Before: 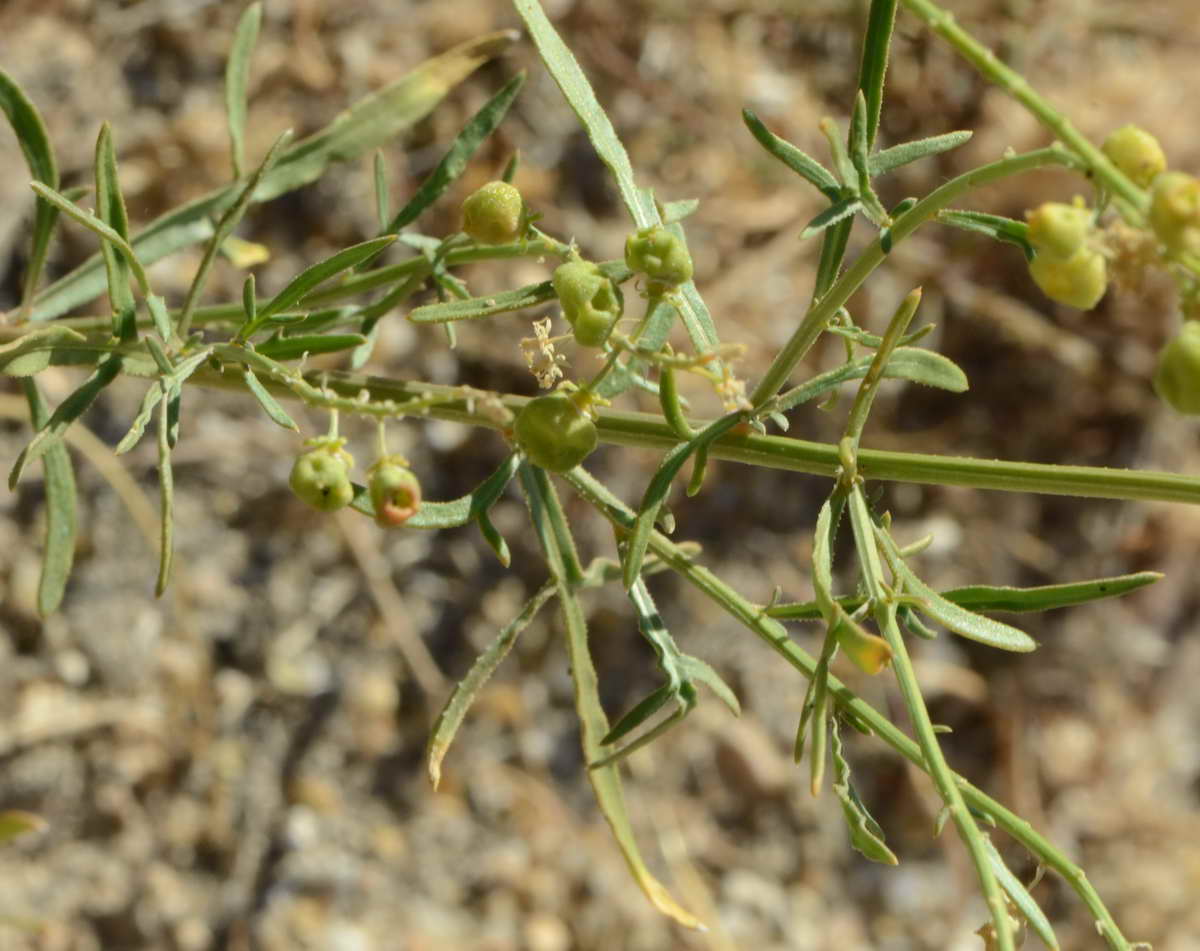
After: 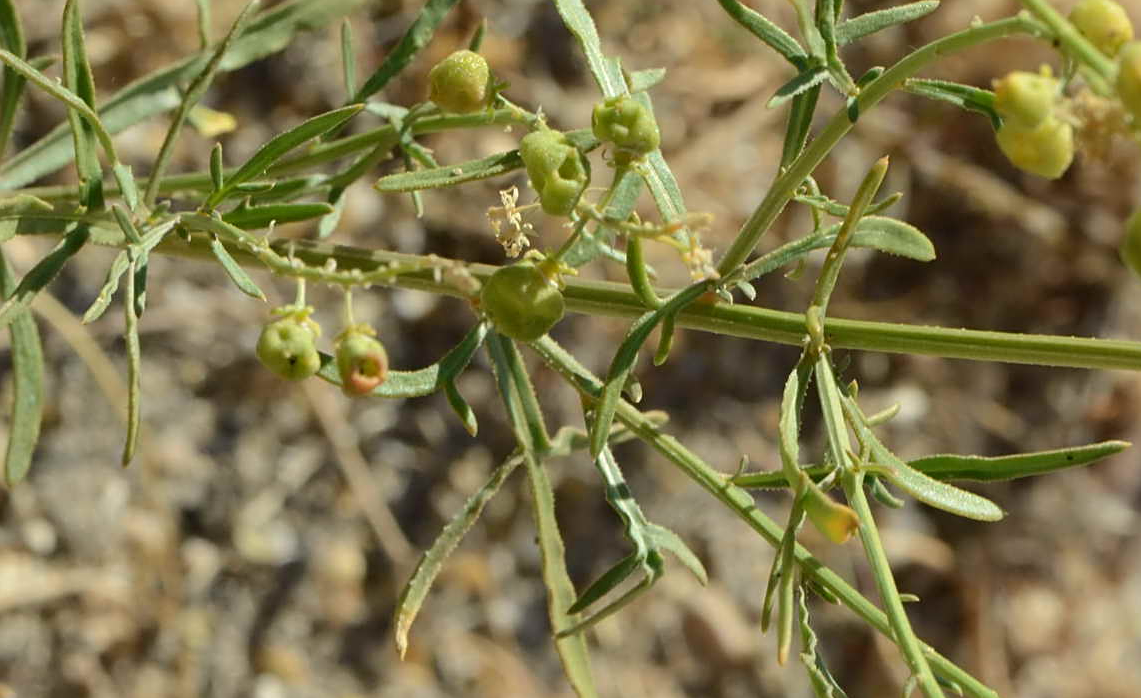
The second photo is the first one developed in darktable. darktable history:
crop and rotate: left 2.809%, top 13.869%, right 2.099%, bottom 12.679%
sharpen: on, module defaults
